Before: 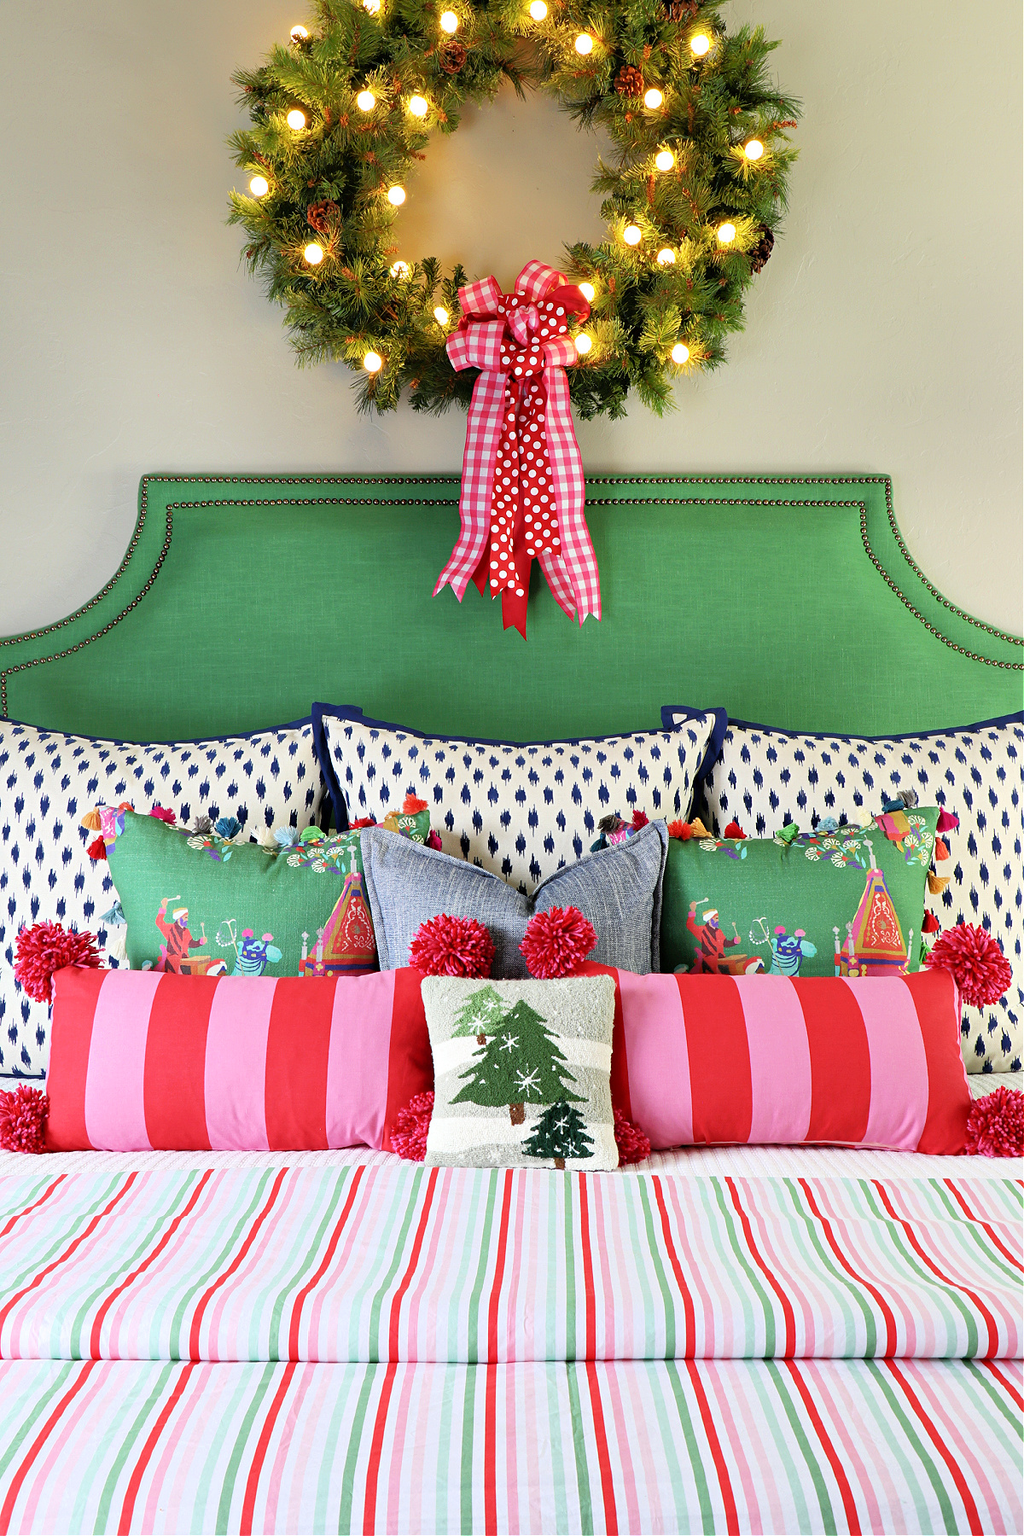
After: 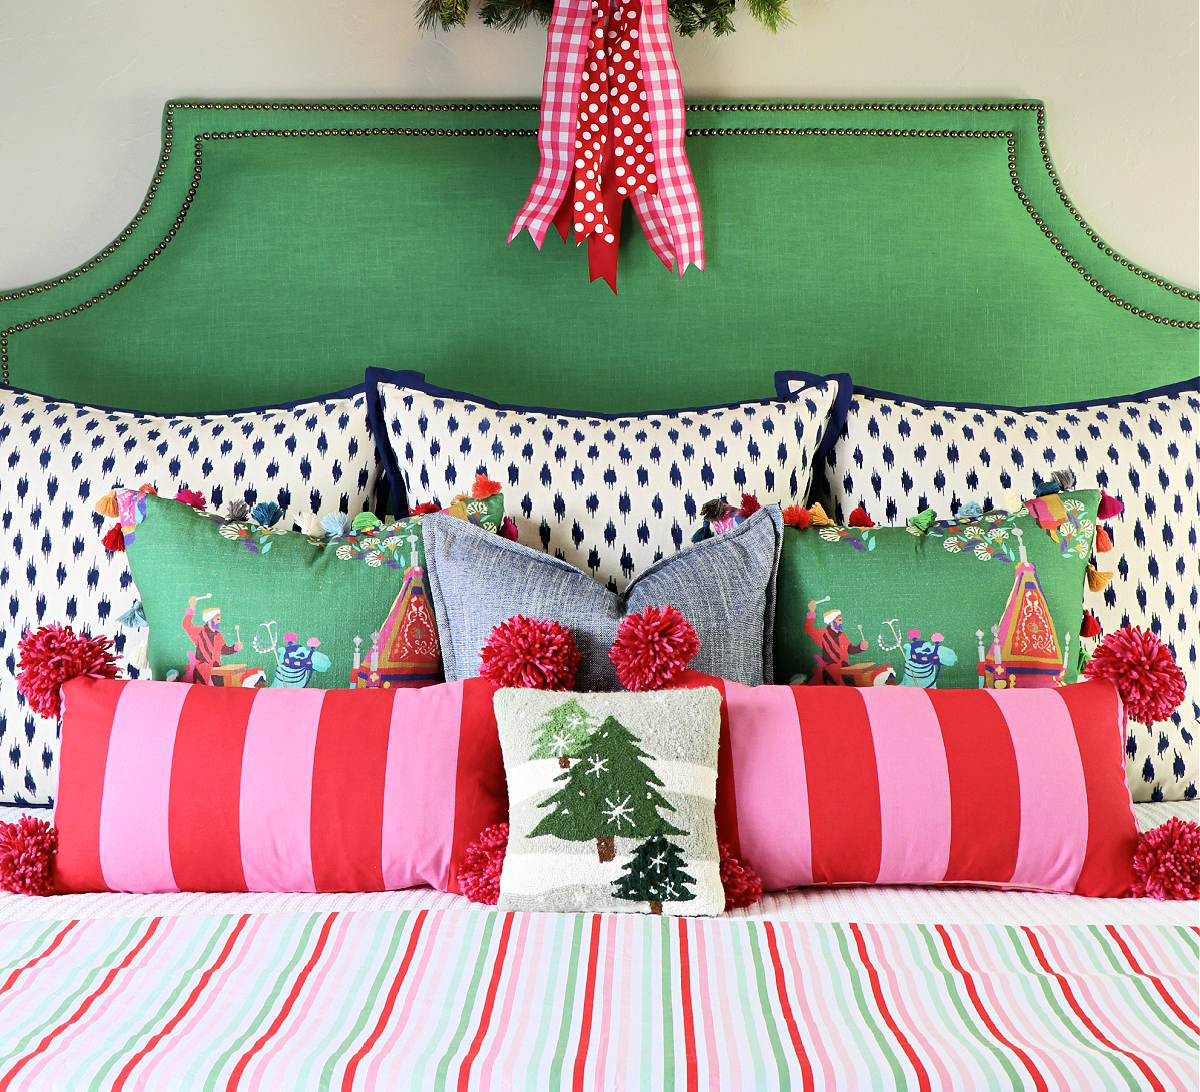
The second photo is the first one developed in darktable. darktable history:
crop and rotate: top 25.357%, bottom 13.942%
tone curve: curves: ch0 [(0, 0) (0.339, 0.306) (0.687, 0.706) (1, 1)], color space Lab, linked channels, preserve colors none
